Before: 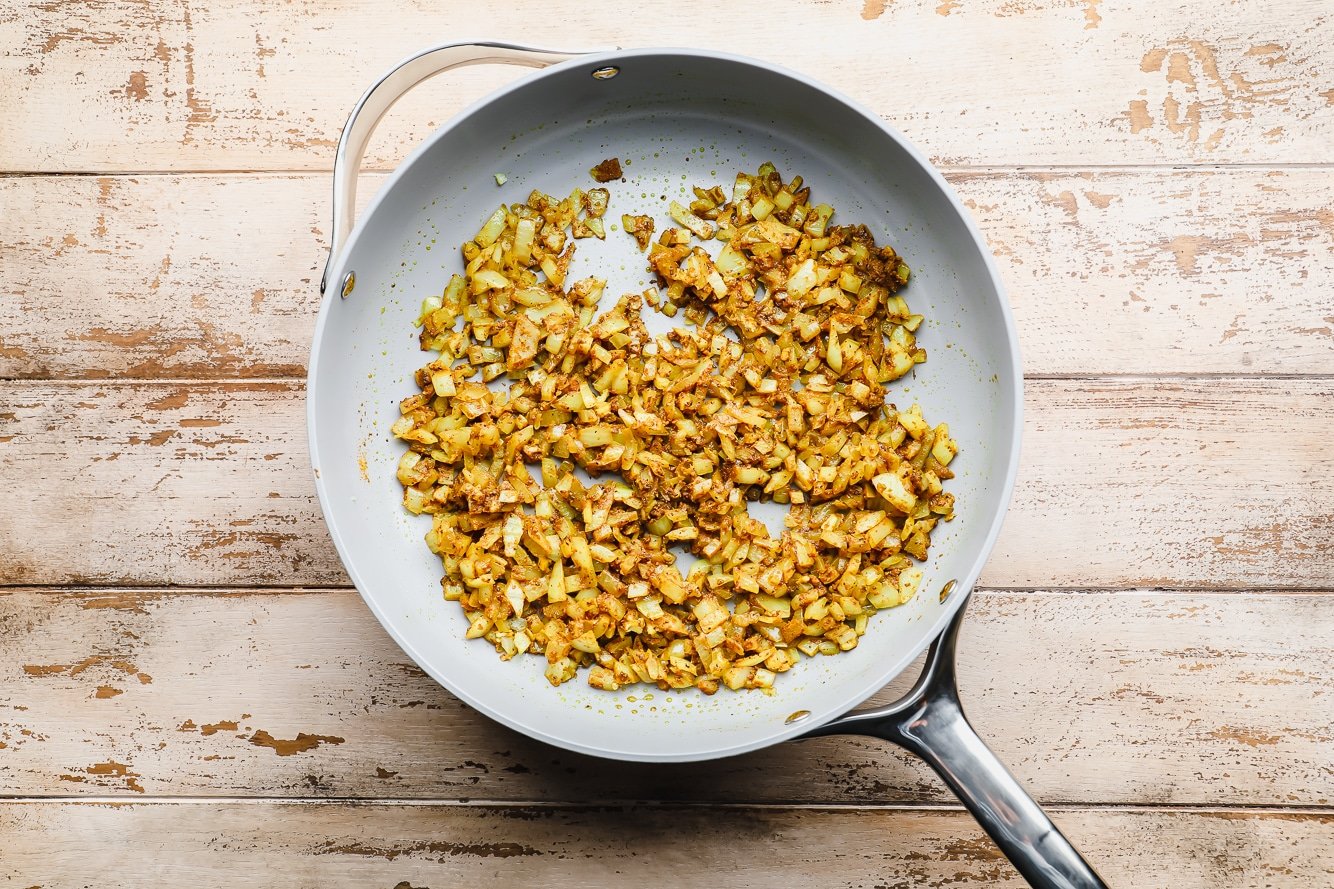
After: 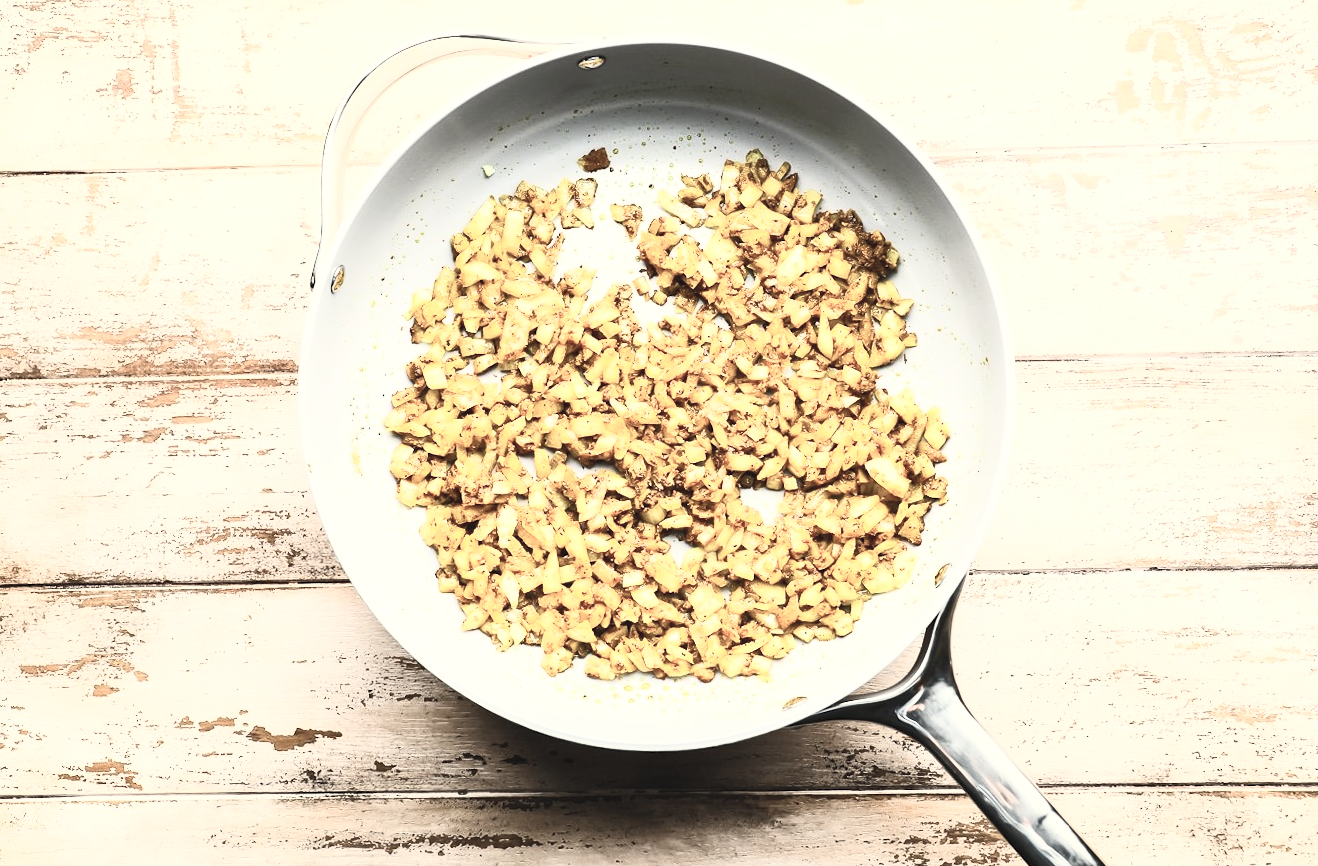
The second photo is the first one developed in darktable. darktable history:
contrast brightness saturation: contrast 0.57, brightness 0.57, saturation -0.34
white balance: red 1.029, blue 0.92
rotate and perspective: rotation -1°, crop left 0.011, crop right 0.989, crop top 0.025, crop bottom 0.975
shadows and highlights: shadows 12, white point adjustment 1.2, highlights -0.36, soften with gaussian
